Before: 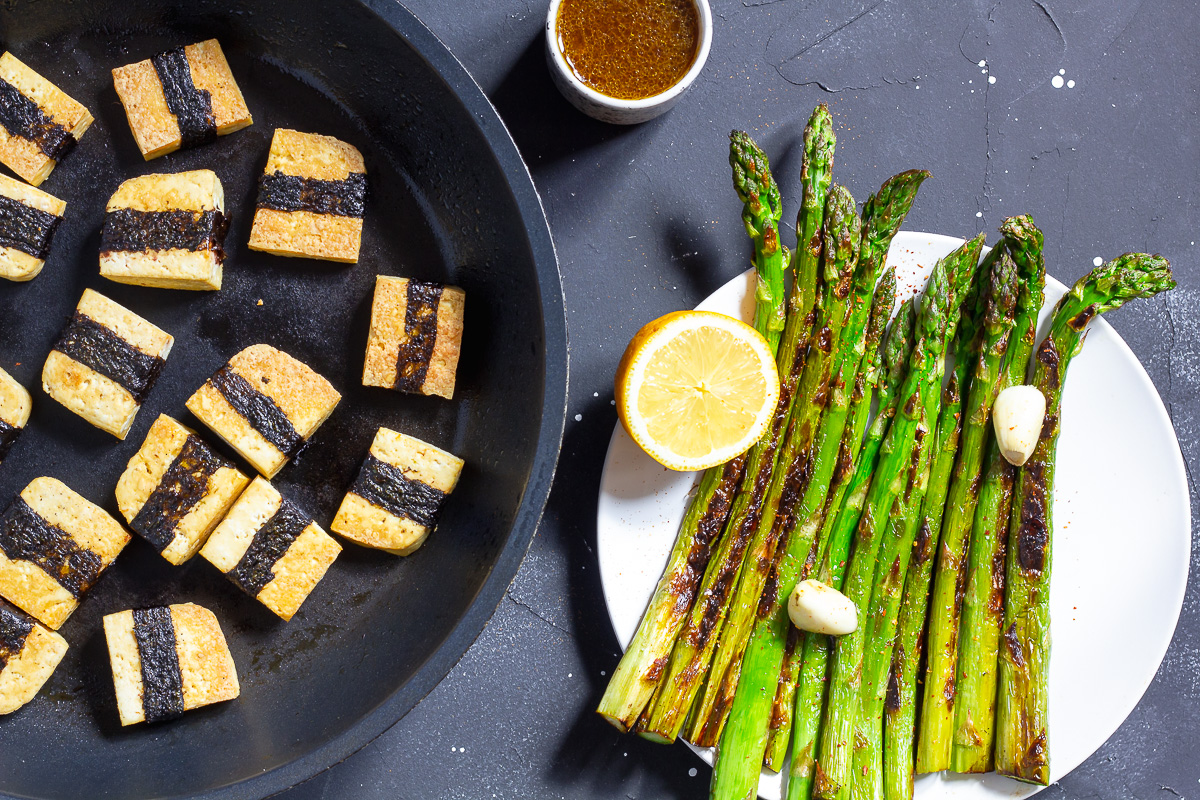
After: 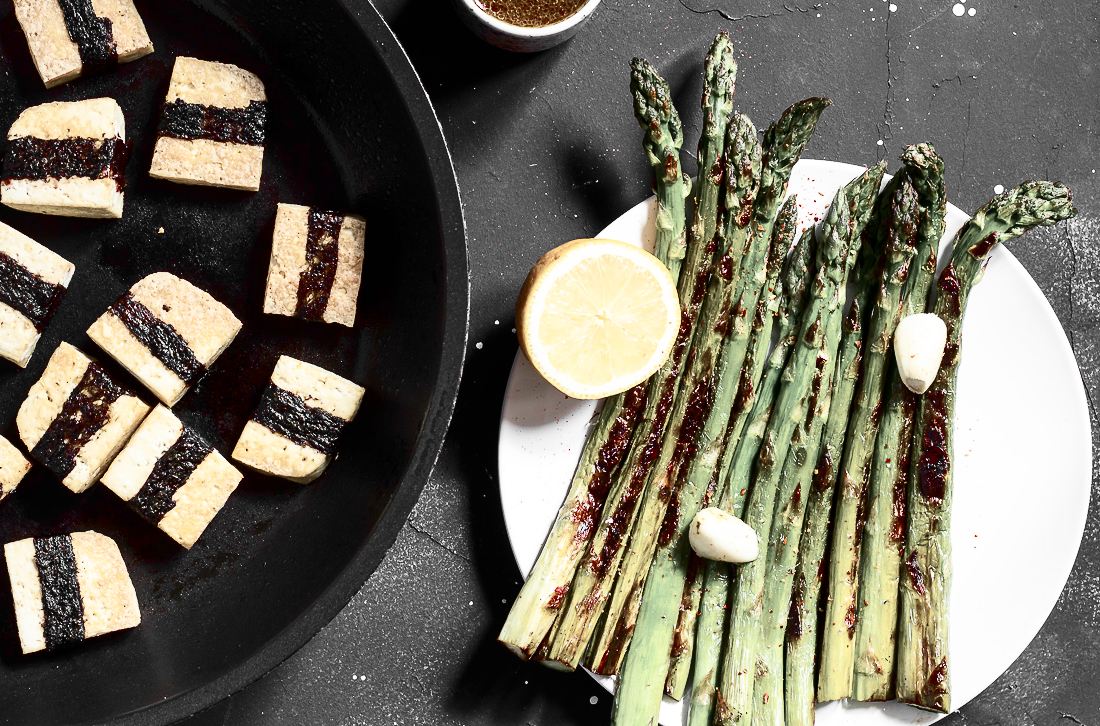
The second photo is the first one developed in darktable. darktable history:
color zones: curves: ch1 [(0, 0.831) (0.08, 0.771) (0.157, 0.268) (0.241, 0.207) (0.562, -0.005) (0.714, -0.013) (0.876, 0.01) (1, 0.831)]
crop and rotate: left 8.262%, top 9.226%
contrast brightness saturation: contrast 0.32, brightness -0.08, saturation 0.17
